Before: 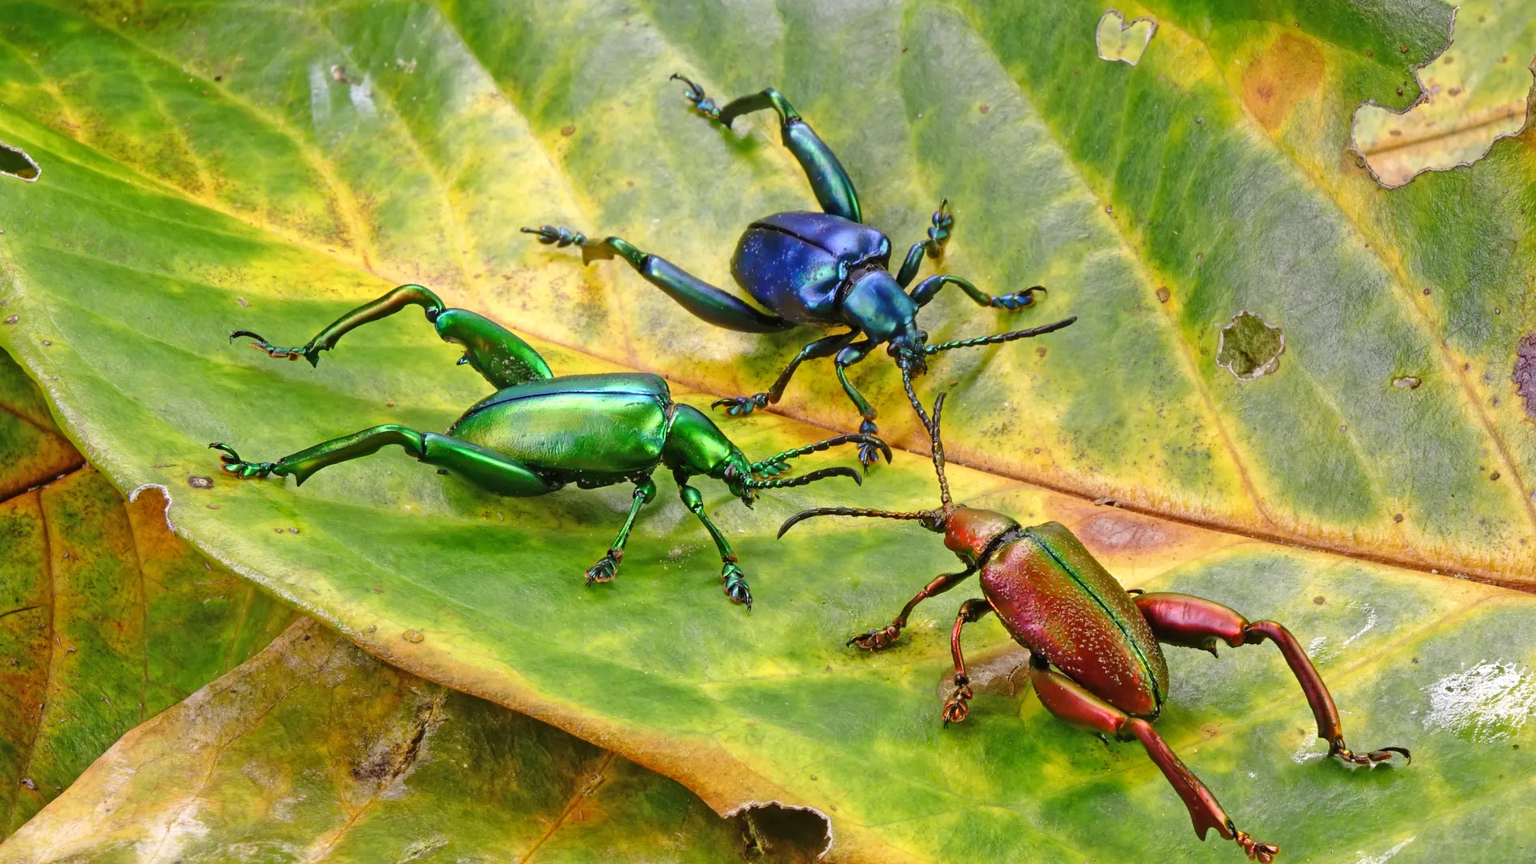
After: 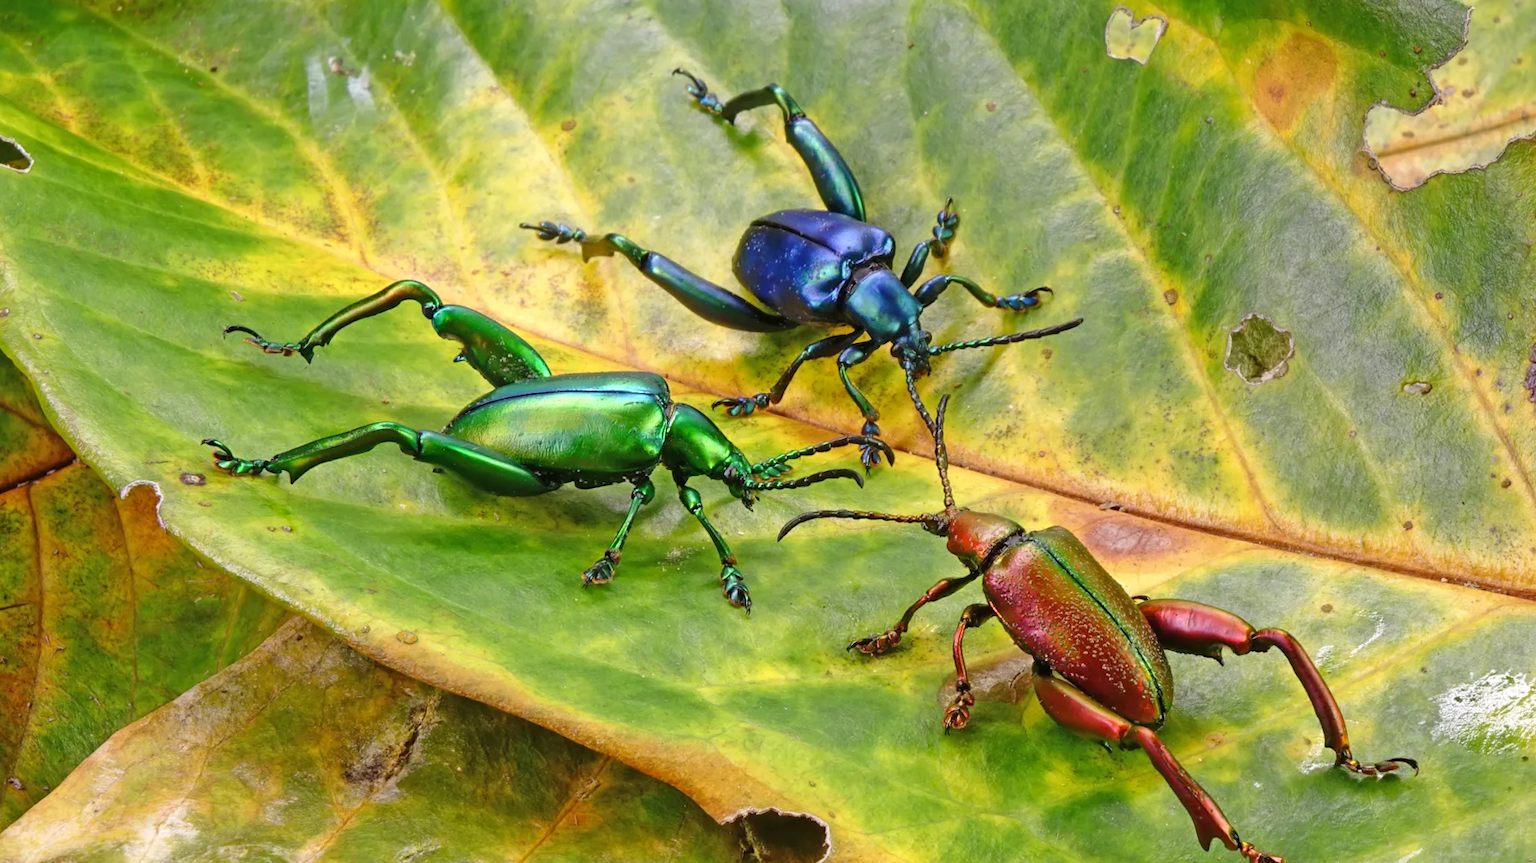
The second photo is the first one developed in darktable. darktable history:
crop and rotate: angle -0.472°
